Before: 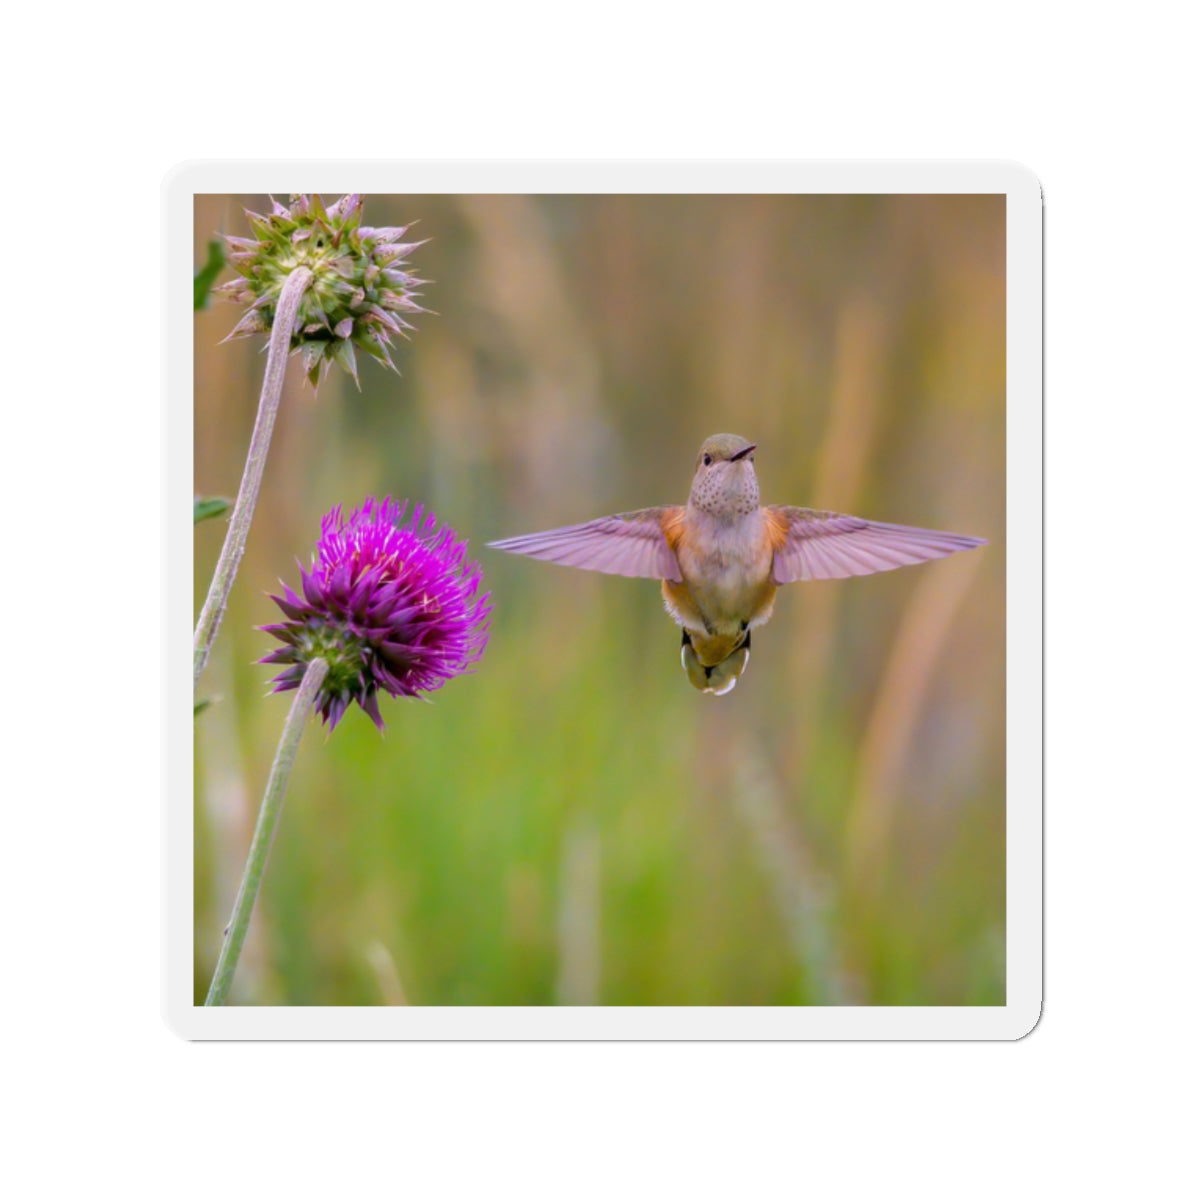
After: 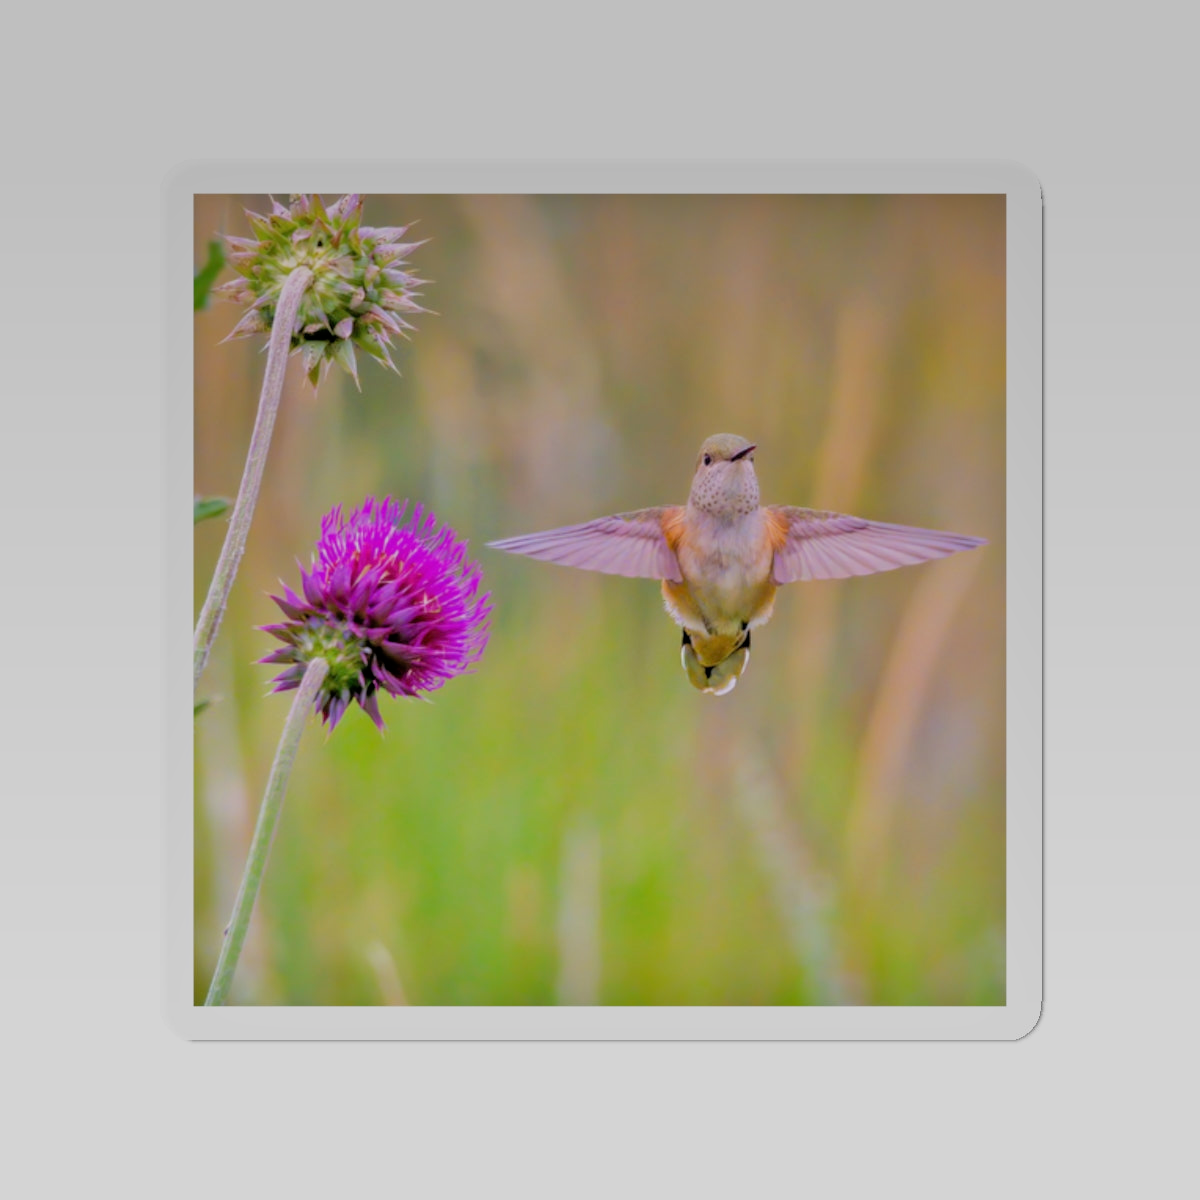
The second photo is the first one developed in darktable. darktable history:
tone equalizer: -7 EV 0.15 EV, -6 EV 0.6 EV, -5 EV 1.15 EV, -4 EV 1.33 EV, -3 EV 1.15 EV, -2 EV 0.6 EV, -1 EV 0.15 EV, mask exposure compensation -0.5 EV
graduated density: on, module defaults
filmic rgb: black relative exposure -7.65 EV, white relative exposure 4.56 EV, hardness 3.61
